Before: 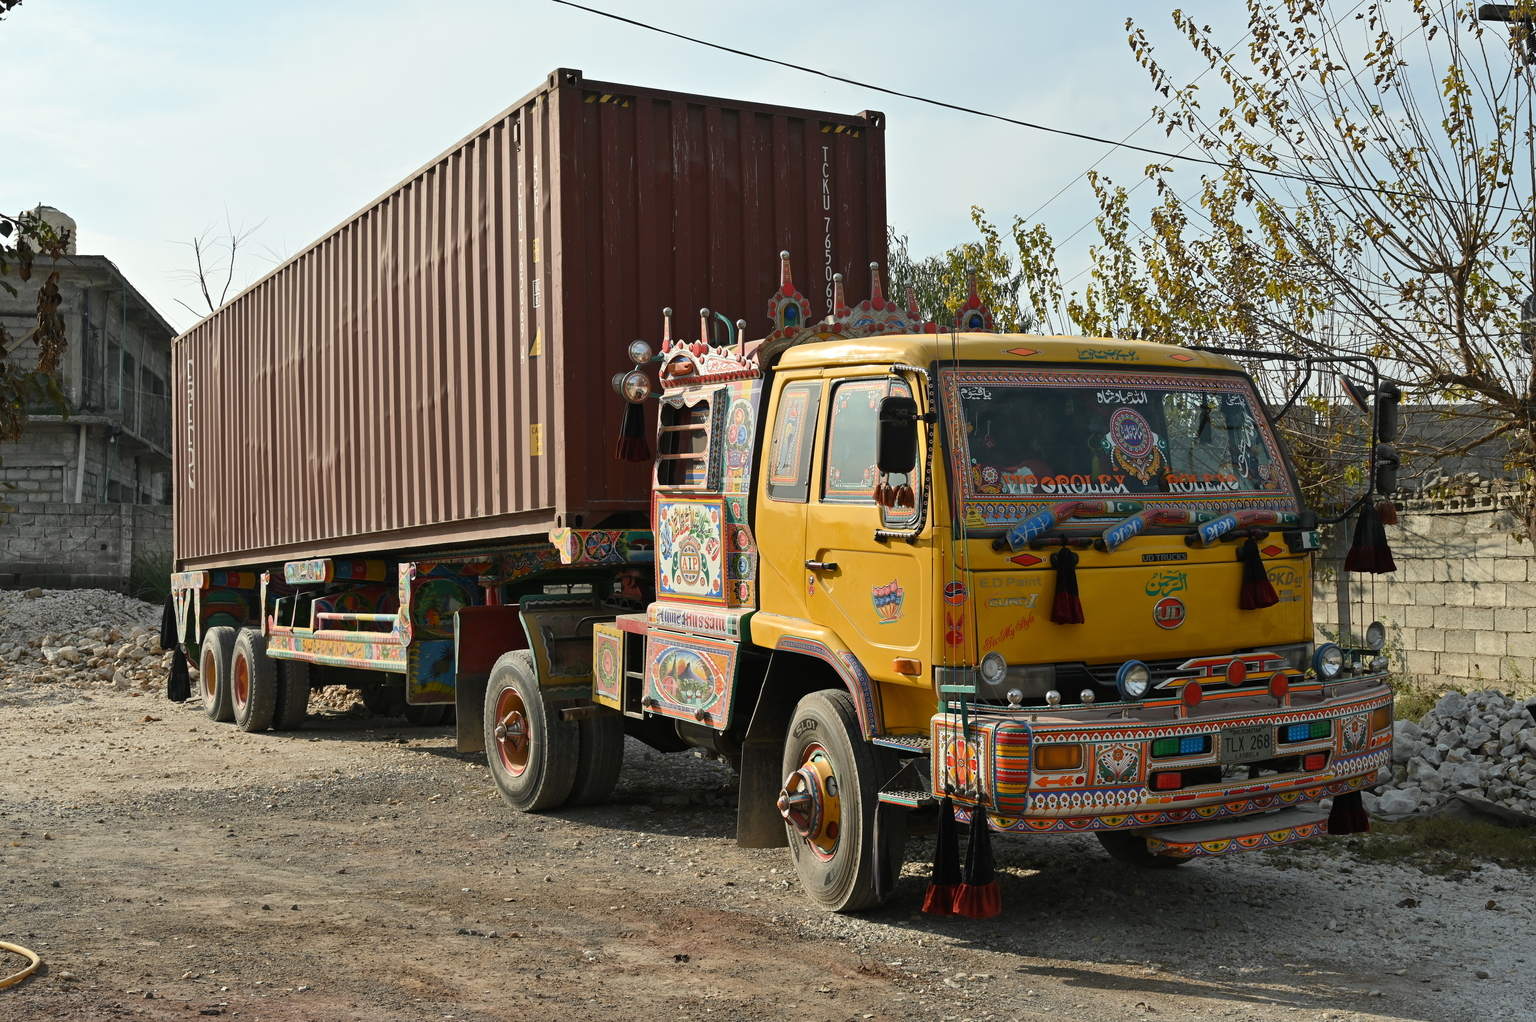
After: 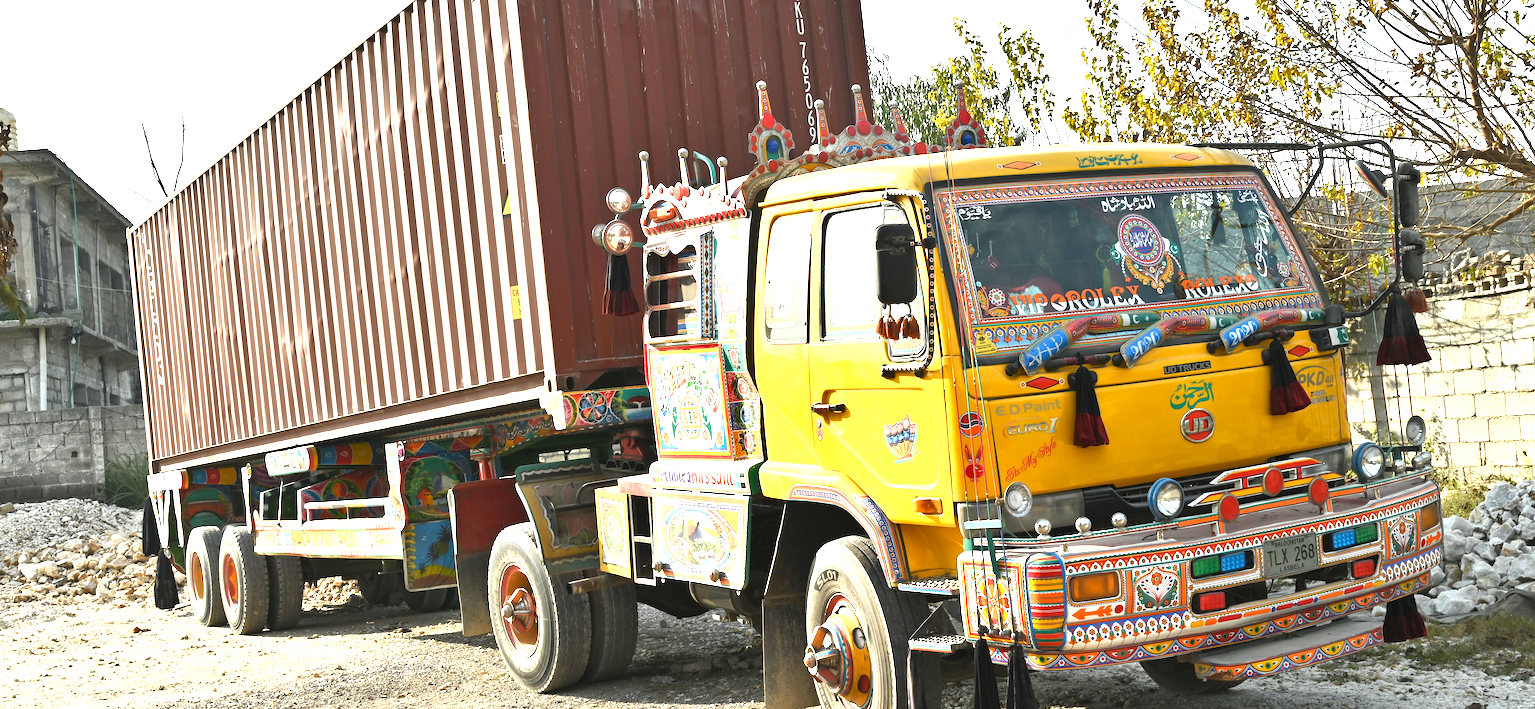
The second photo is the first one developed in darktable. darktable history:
exposure: exposure 2.003 EV, compensate highlight preservation false
shadows and highlights: shadows 37.27, highlights -28.18, soften with gaussian
rotate and perspective: rotation -5°, crop left 0.05, crop right 0.952, crop top 0.11, crop bottom 0.89
crop and rotate: top 12.5%, bottom 12.5%
